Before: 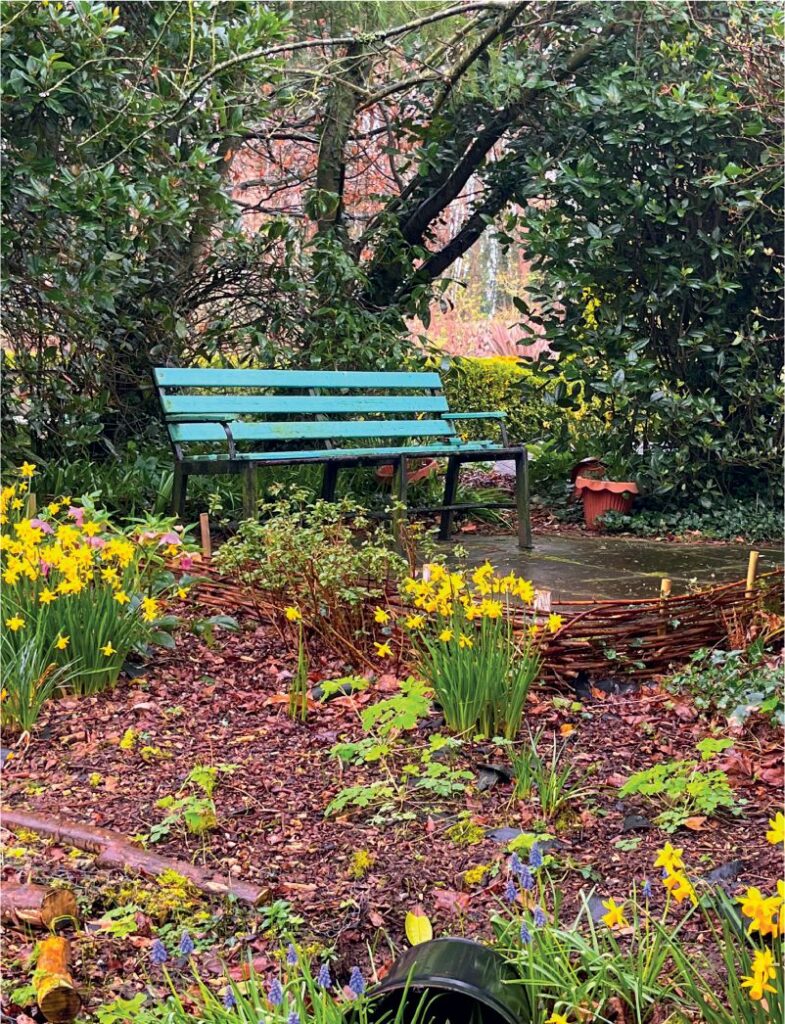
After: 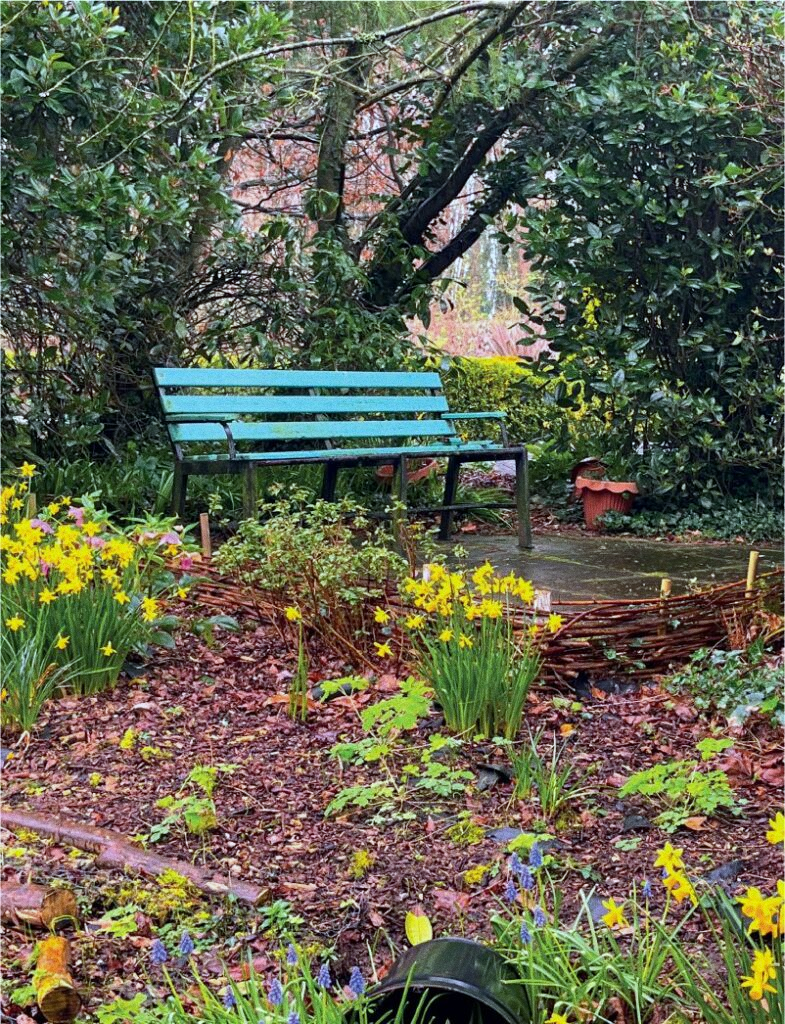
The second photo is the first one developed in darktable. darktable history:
white balance: red 0.925, blue 1.046
grain: coarseness 0.09 ISO
